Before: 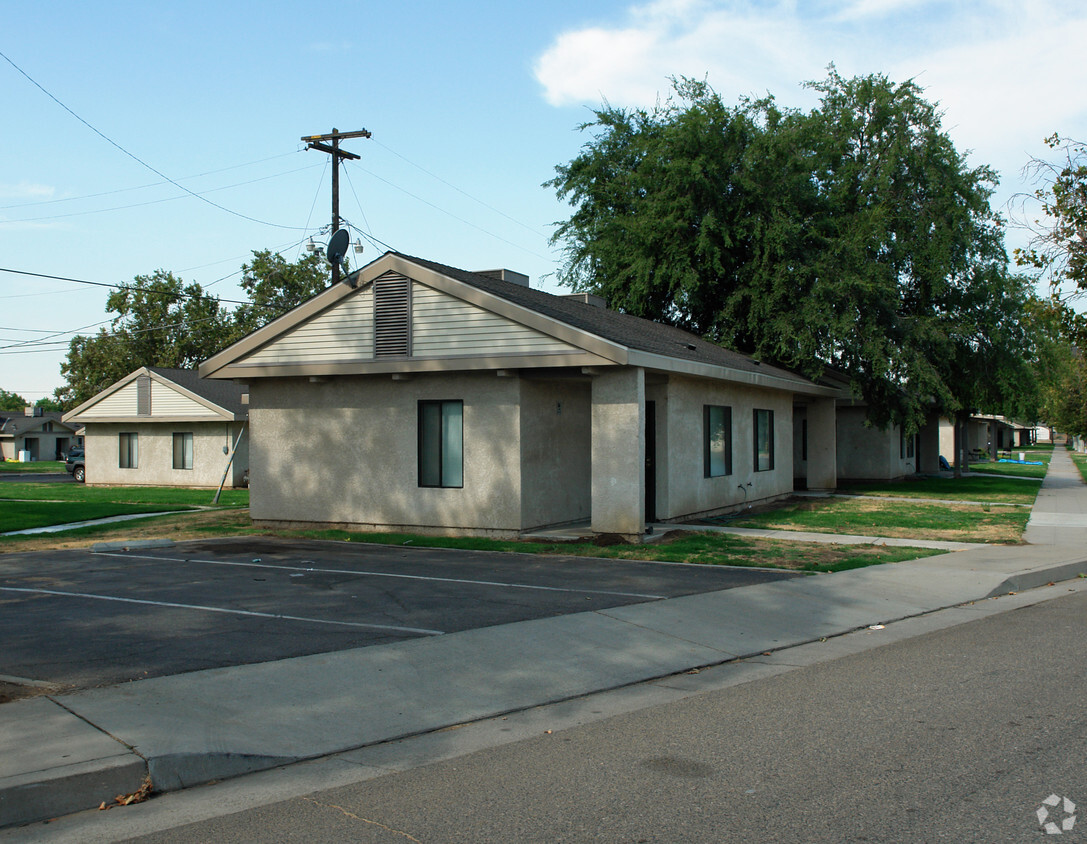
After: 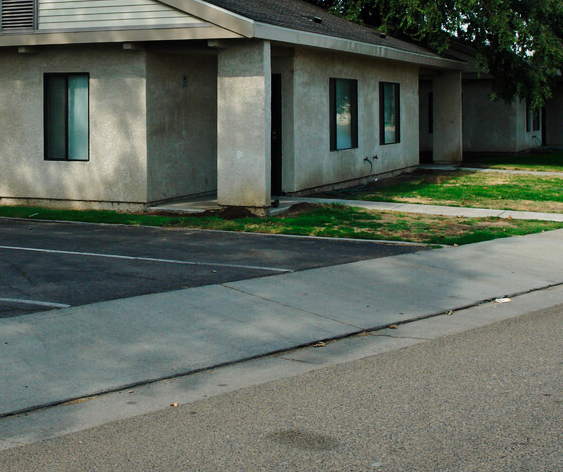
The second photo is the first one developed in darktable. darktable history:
base curve: curves: ch0 [(0, 0) (0.028, 0.03) (0.121, 0.232) (0.46, 0.748) (0.859, 0.968) (1, 1)], preserve colors none
exposure: exposure -0.492 EV, compensate highlight preservation false
crop: left 34.479%, top 38.822%, right 13.718%, bottom 5.172%
